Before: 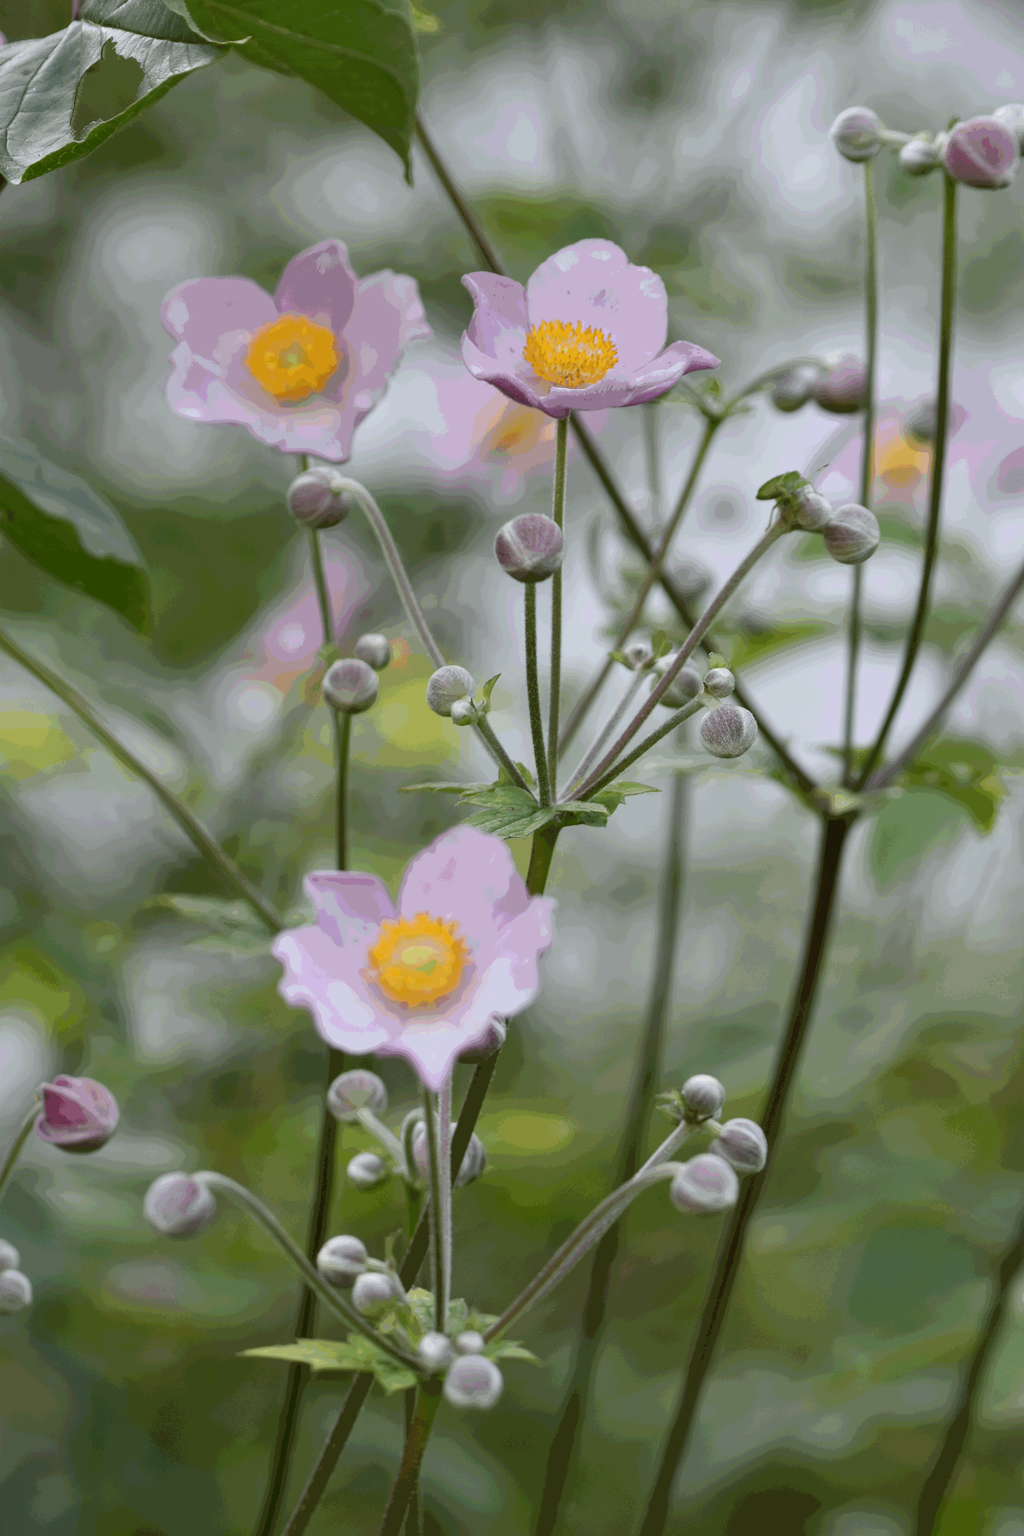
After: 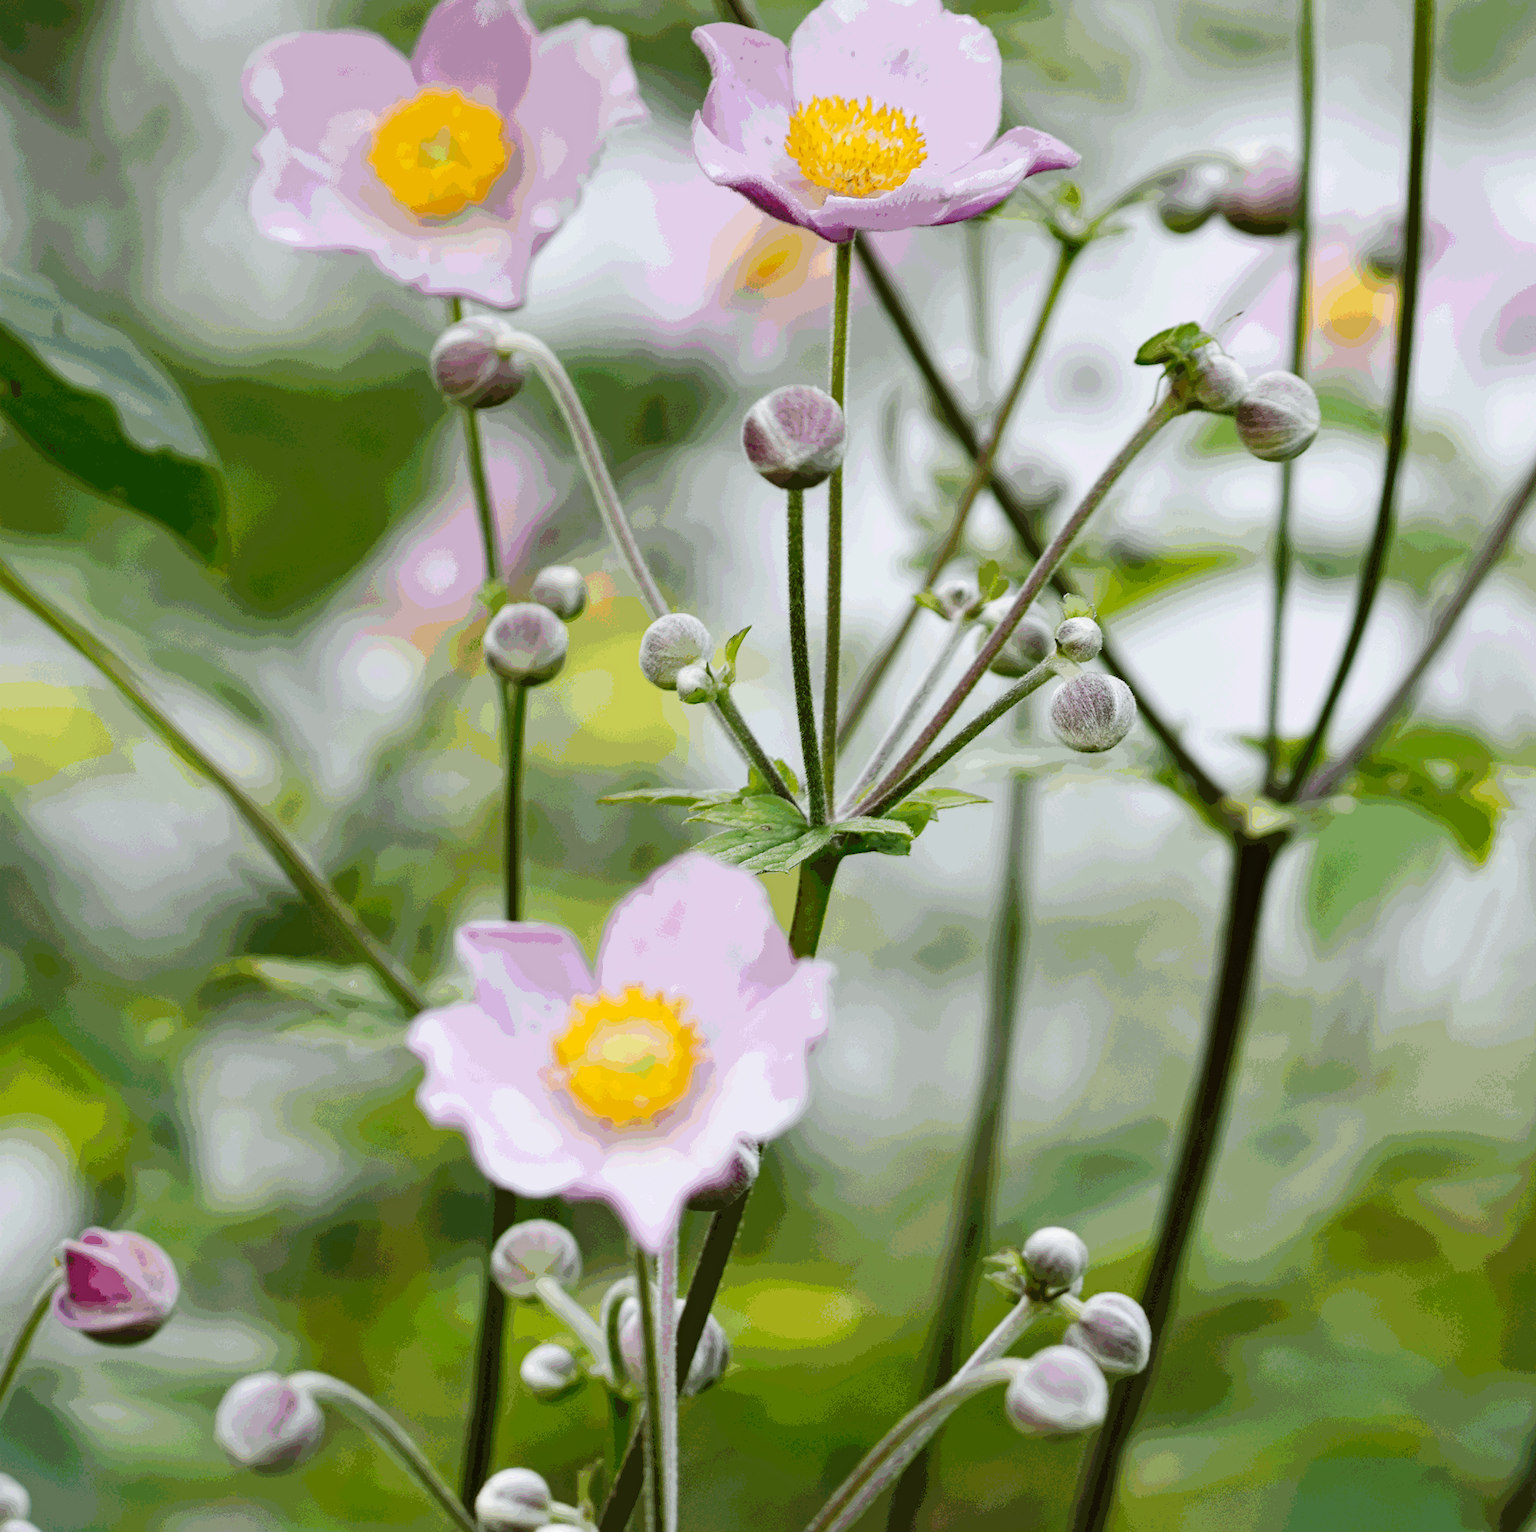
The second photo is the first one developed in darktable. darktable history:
base curve: curves: ch0 [(0, 0) (0.036, 0.025) (0.121, 0.166) (0.206, 0.329) (0.605, 0.79) (1, 1)], preserve colors none
haze removal: strength 0.12, distance 0.25, compatibility mode true, adaptive false
crop: top 16.727%, bottom 16.727%
